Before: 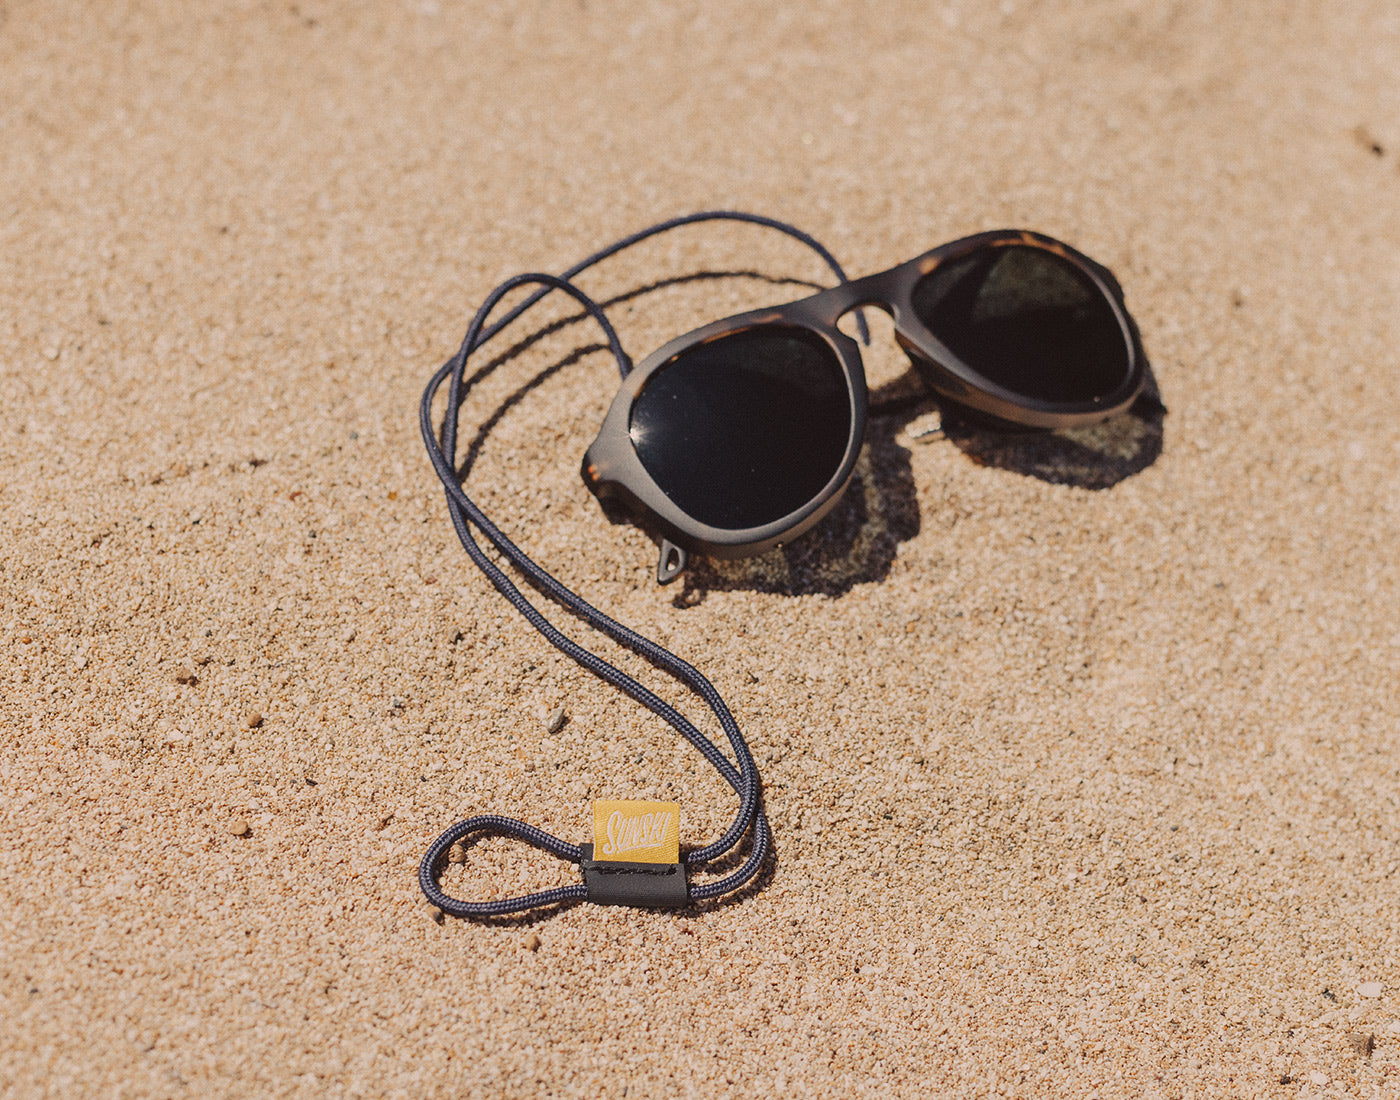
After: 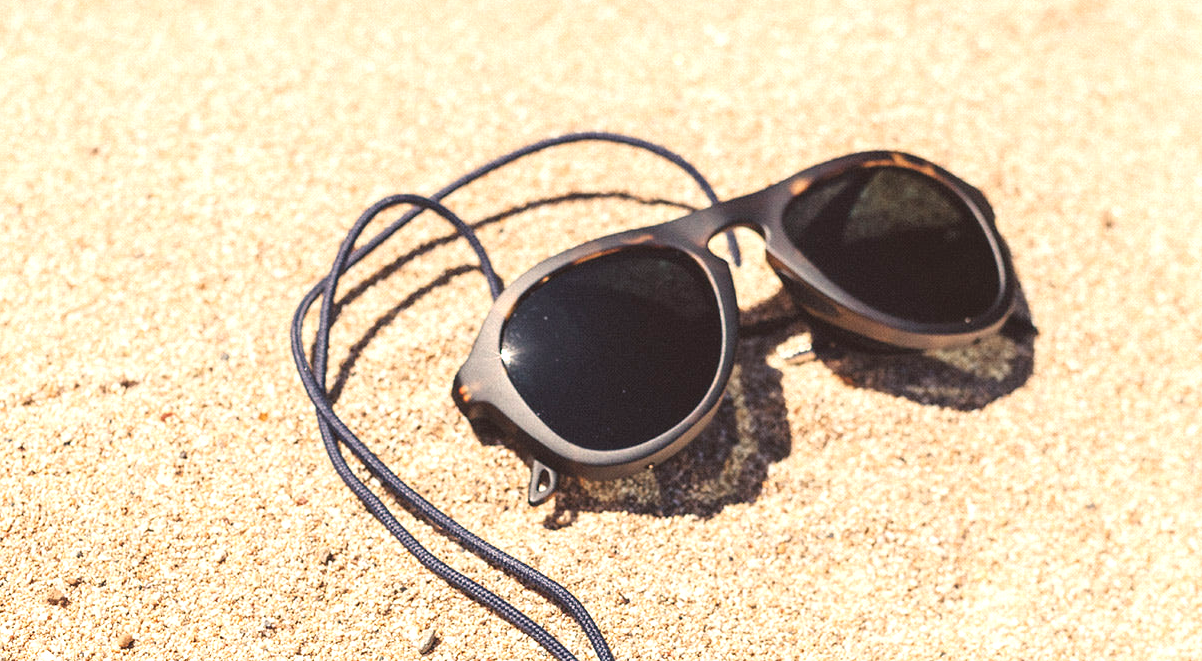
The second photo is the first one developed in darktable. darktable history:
exposure: black level correction 0, exposure 1.1 EV, compensate highlight preservation false
crop and rotate: left 9.243%, top 7.245%, right 4.851%, bottom 32.65%
levels: mode automatic
